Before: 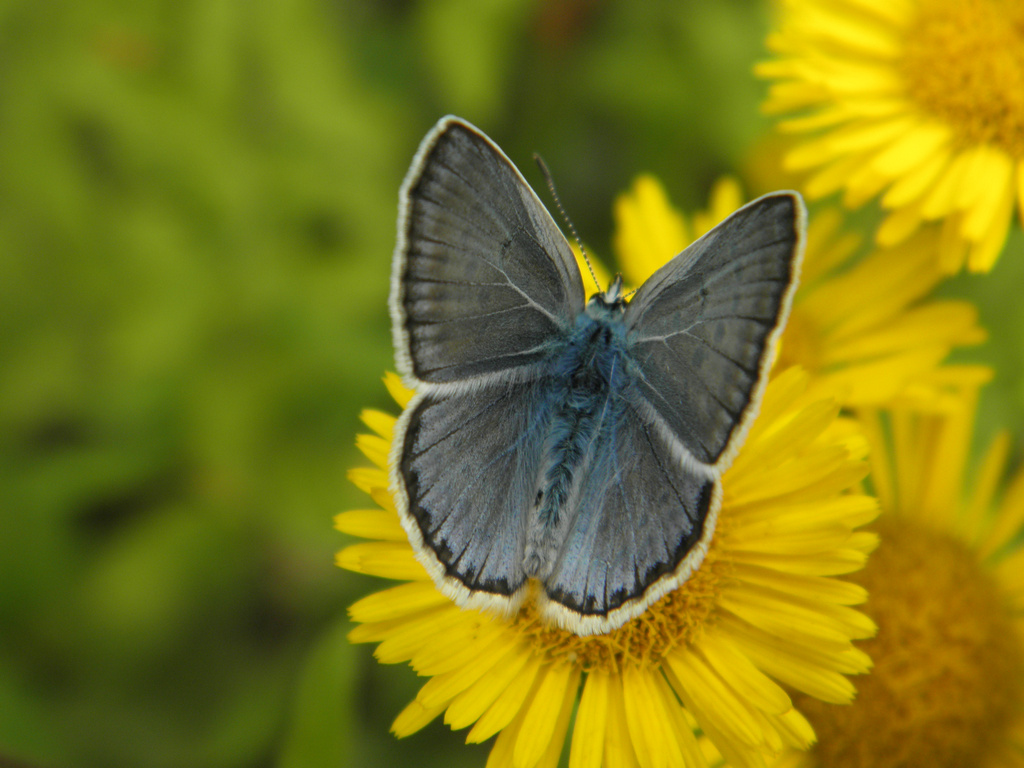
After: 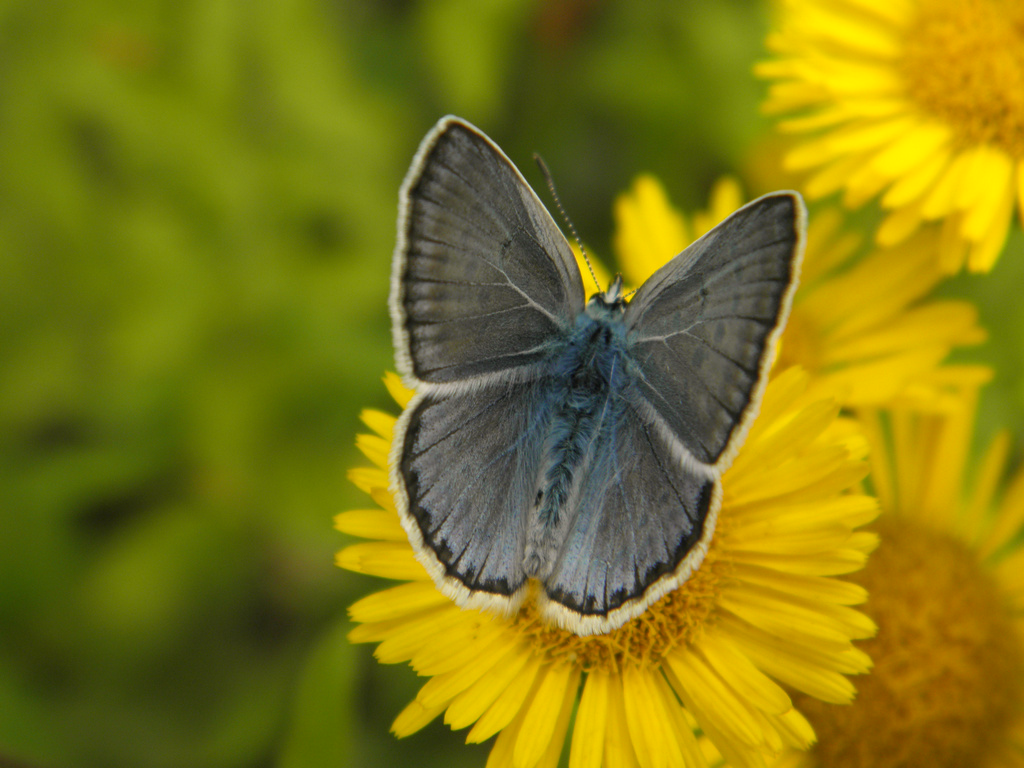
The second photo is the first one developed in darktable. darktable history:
color correction: highlights a* 3.72, highlights b* 5.15
